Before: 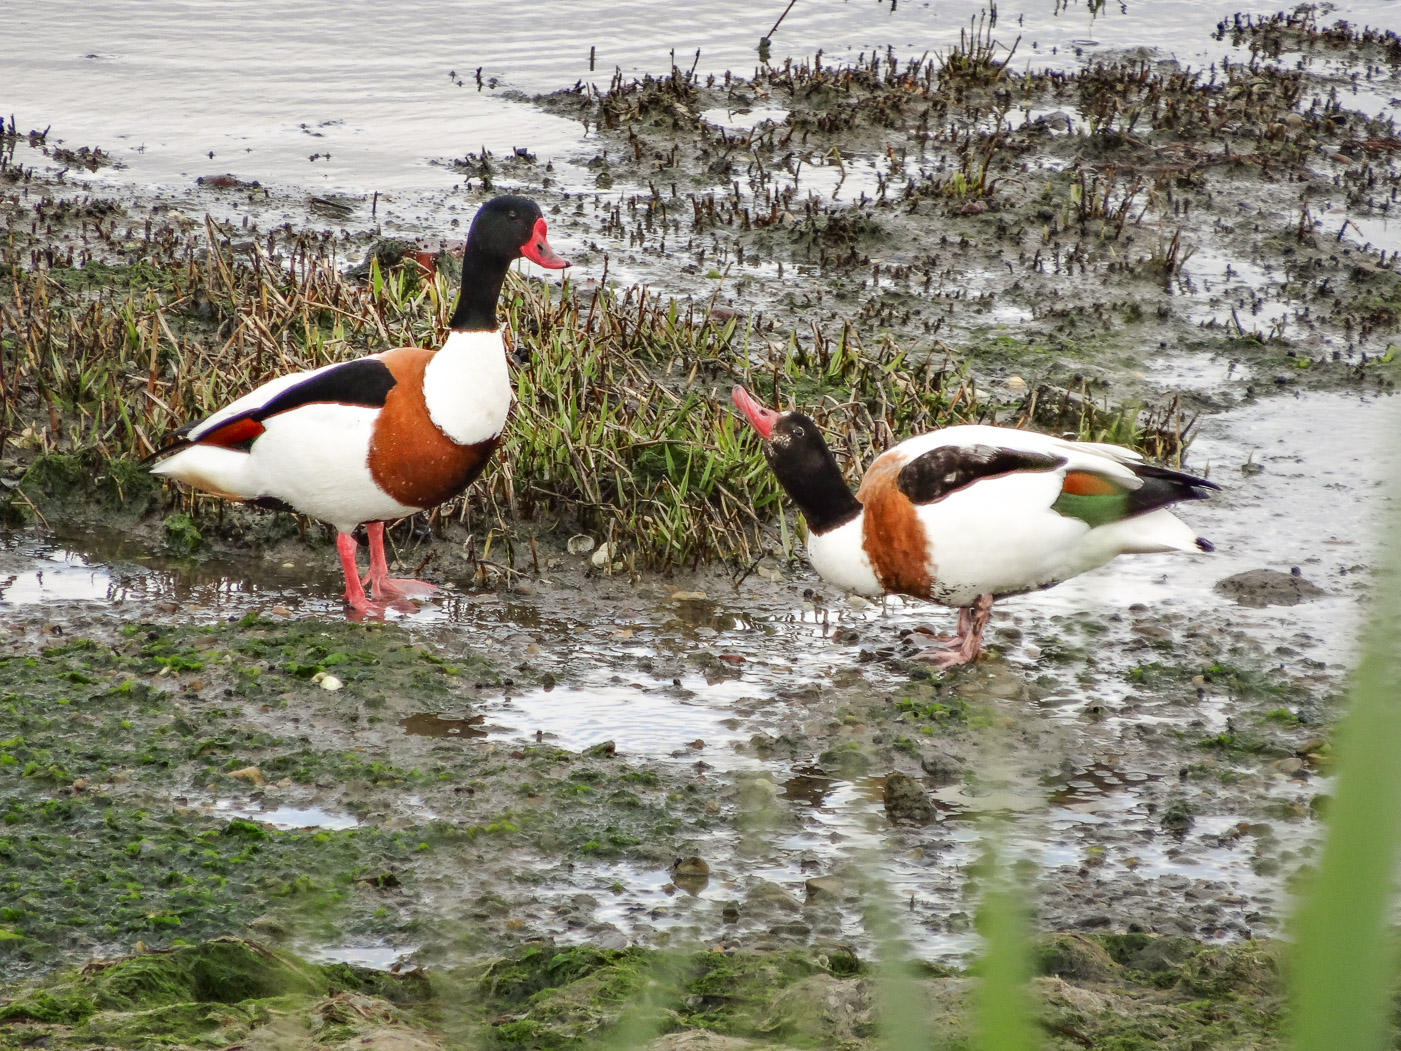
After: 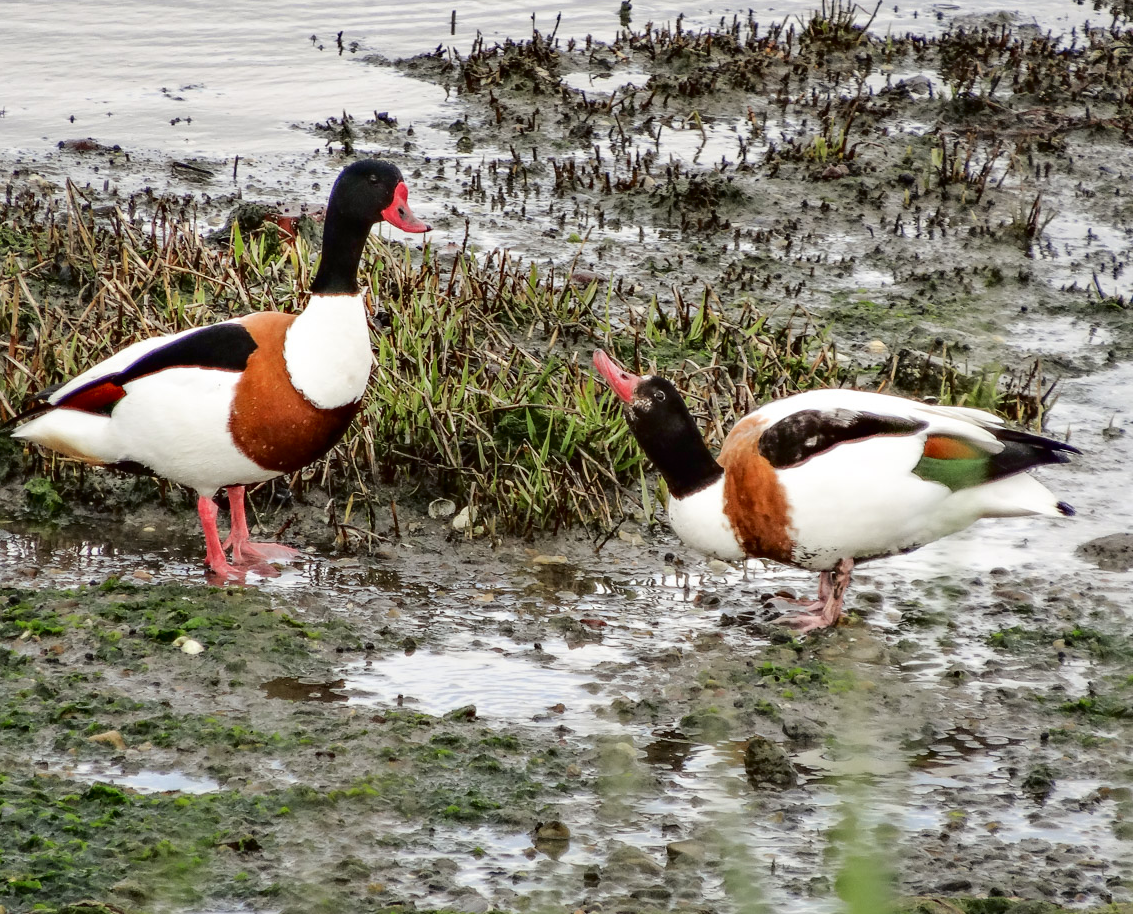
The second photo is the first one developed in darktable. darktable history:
crop: left 9.929%, top 3.475%, right 9.188%, bottom 9.529%
fill light: exposure -2 EV, width 8.6
